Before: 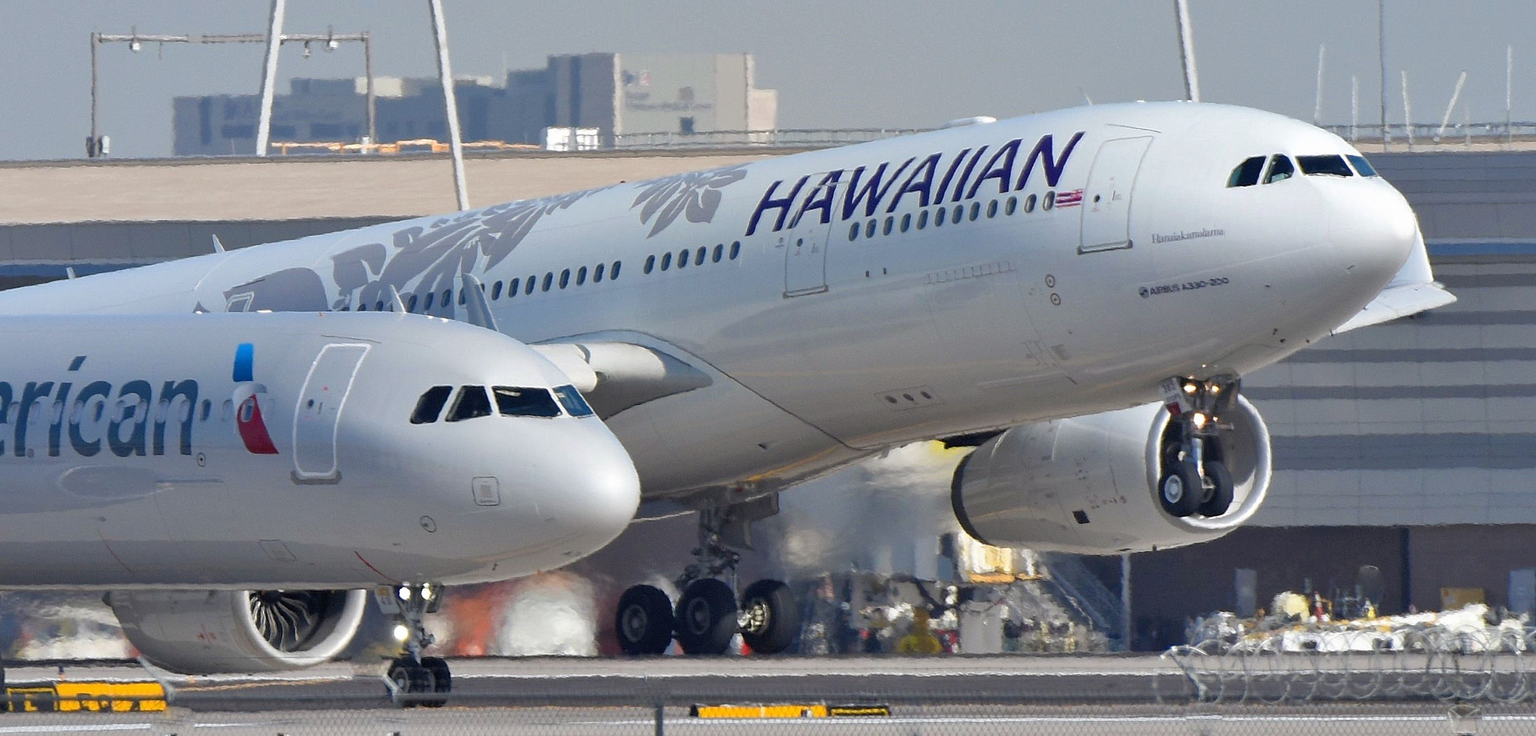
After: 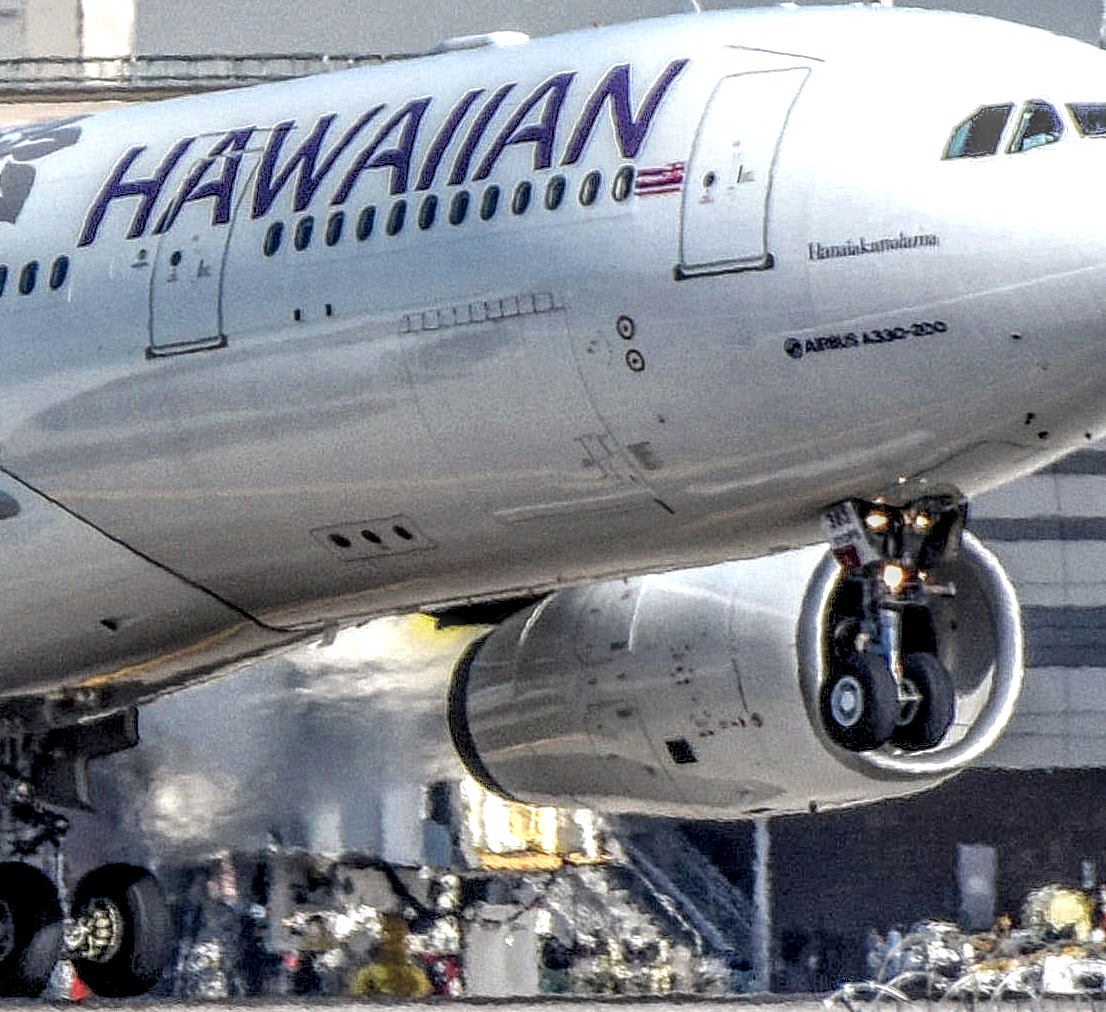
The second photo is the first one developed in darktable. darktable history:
crop: left 45.721%, top 13.393%, right 14.118%, bottom 10.01%
local contrast: highlights 0%, shadows 0%, detail 300%, midtone range 0.3
rgb levels: levels [[0.01, 0.419, 0.839], [0, 0.5, 1], [0, 0.5, 1]]
